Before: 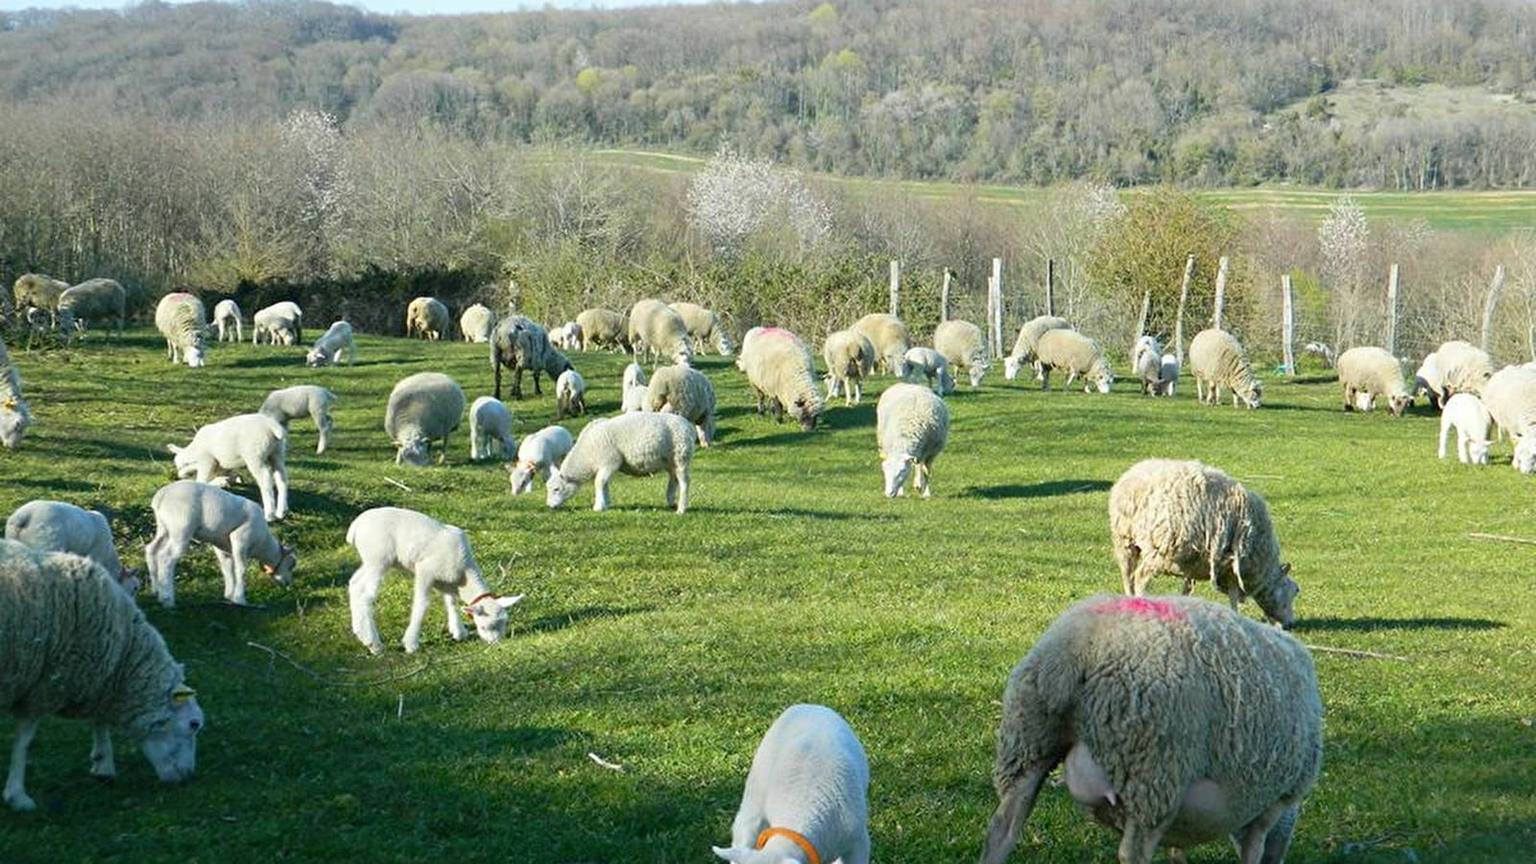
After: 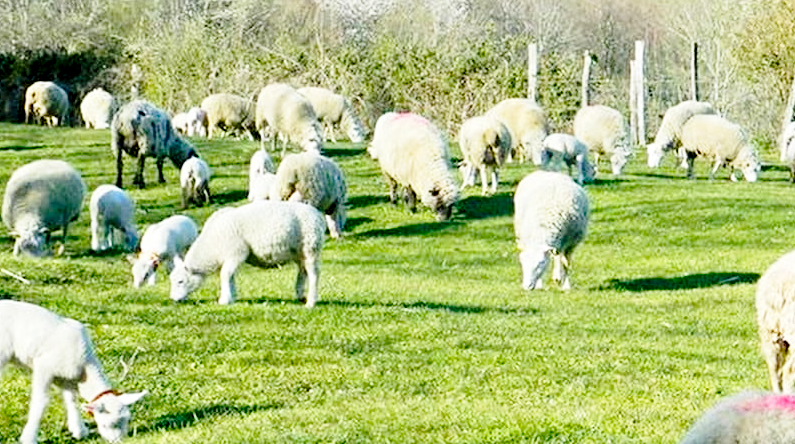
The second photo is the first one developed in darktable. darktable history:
tone equalizer: edges refinement/feathering 500, mask exposure compensation -1.57 EV, preserve details guided filter
base curve: curves: ch0 [(0, 0) (0.028, 0.03) (0.121, 0.232) (0.46, 0.748) (0.859, 0.968) (1, 1)], preserve colors none
crop: left 24.94%, top 25.337%, right 25.371%, bottom 25.323%
exposure: black level correction 0.017, exposure -0.01 EV, compensate exposure bias true, compensate highlight preservation false
